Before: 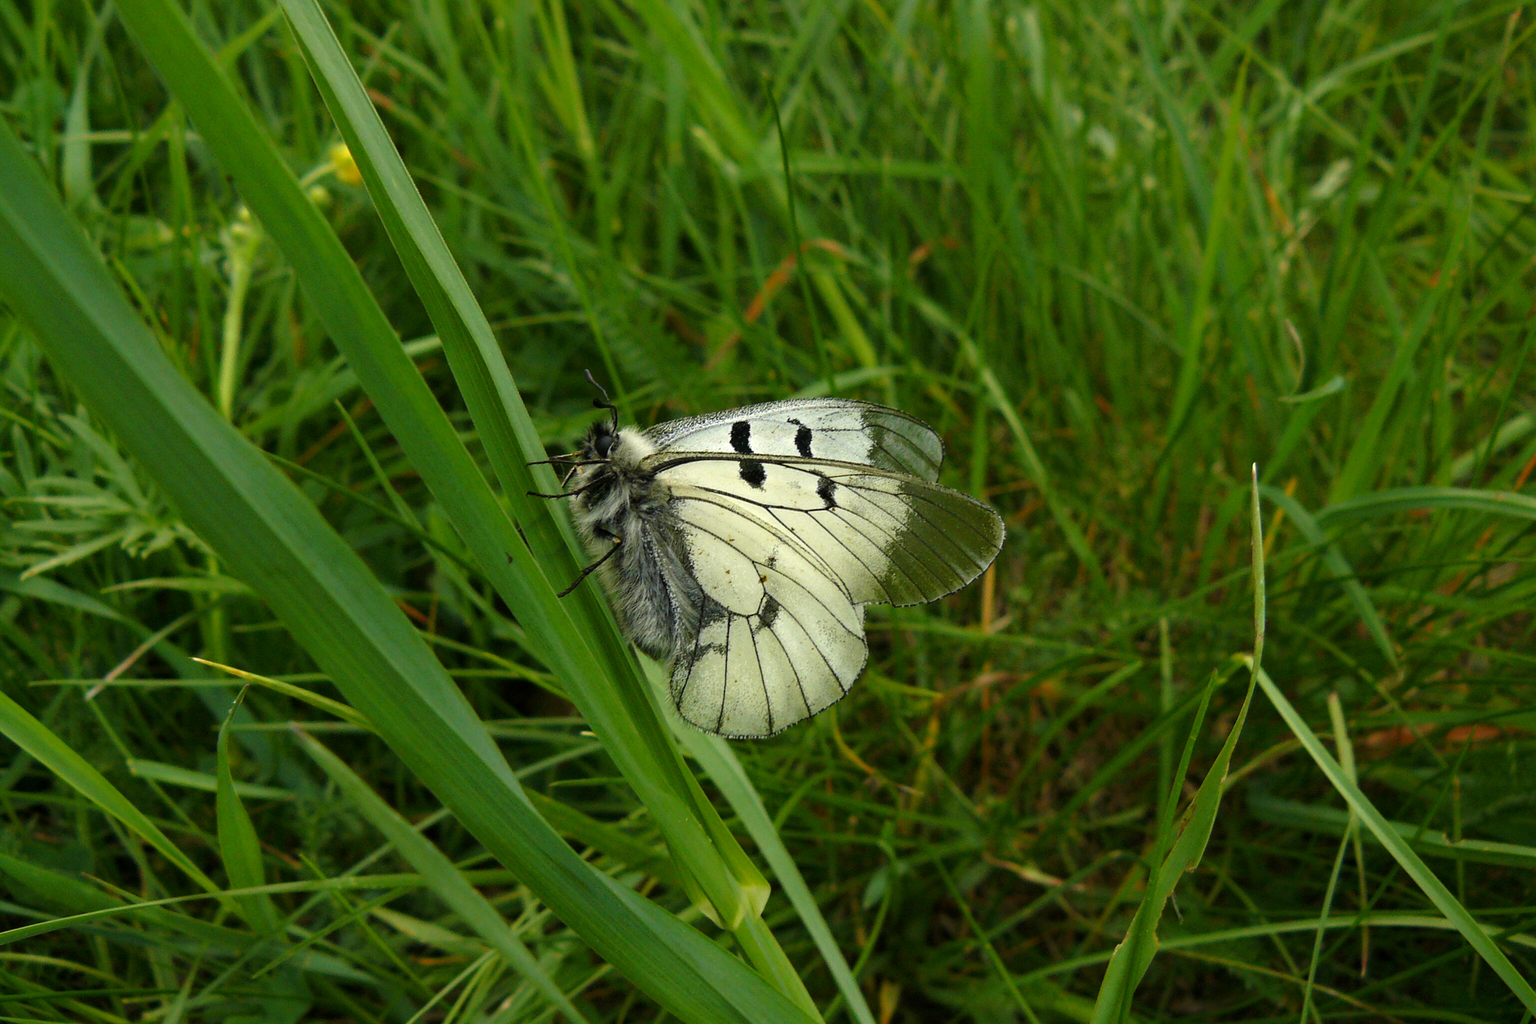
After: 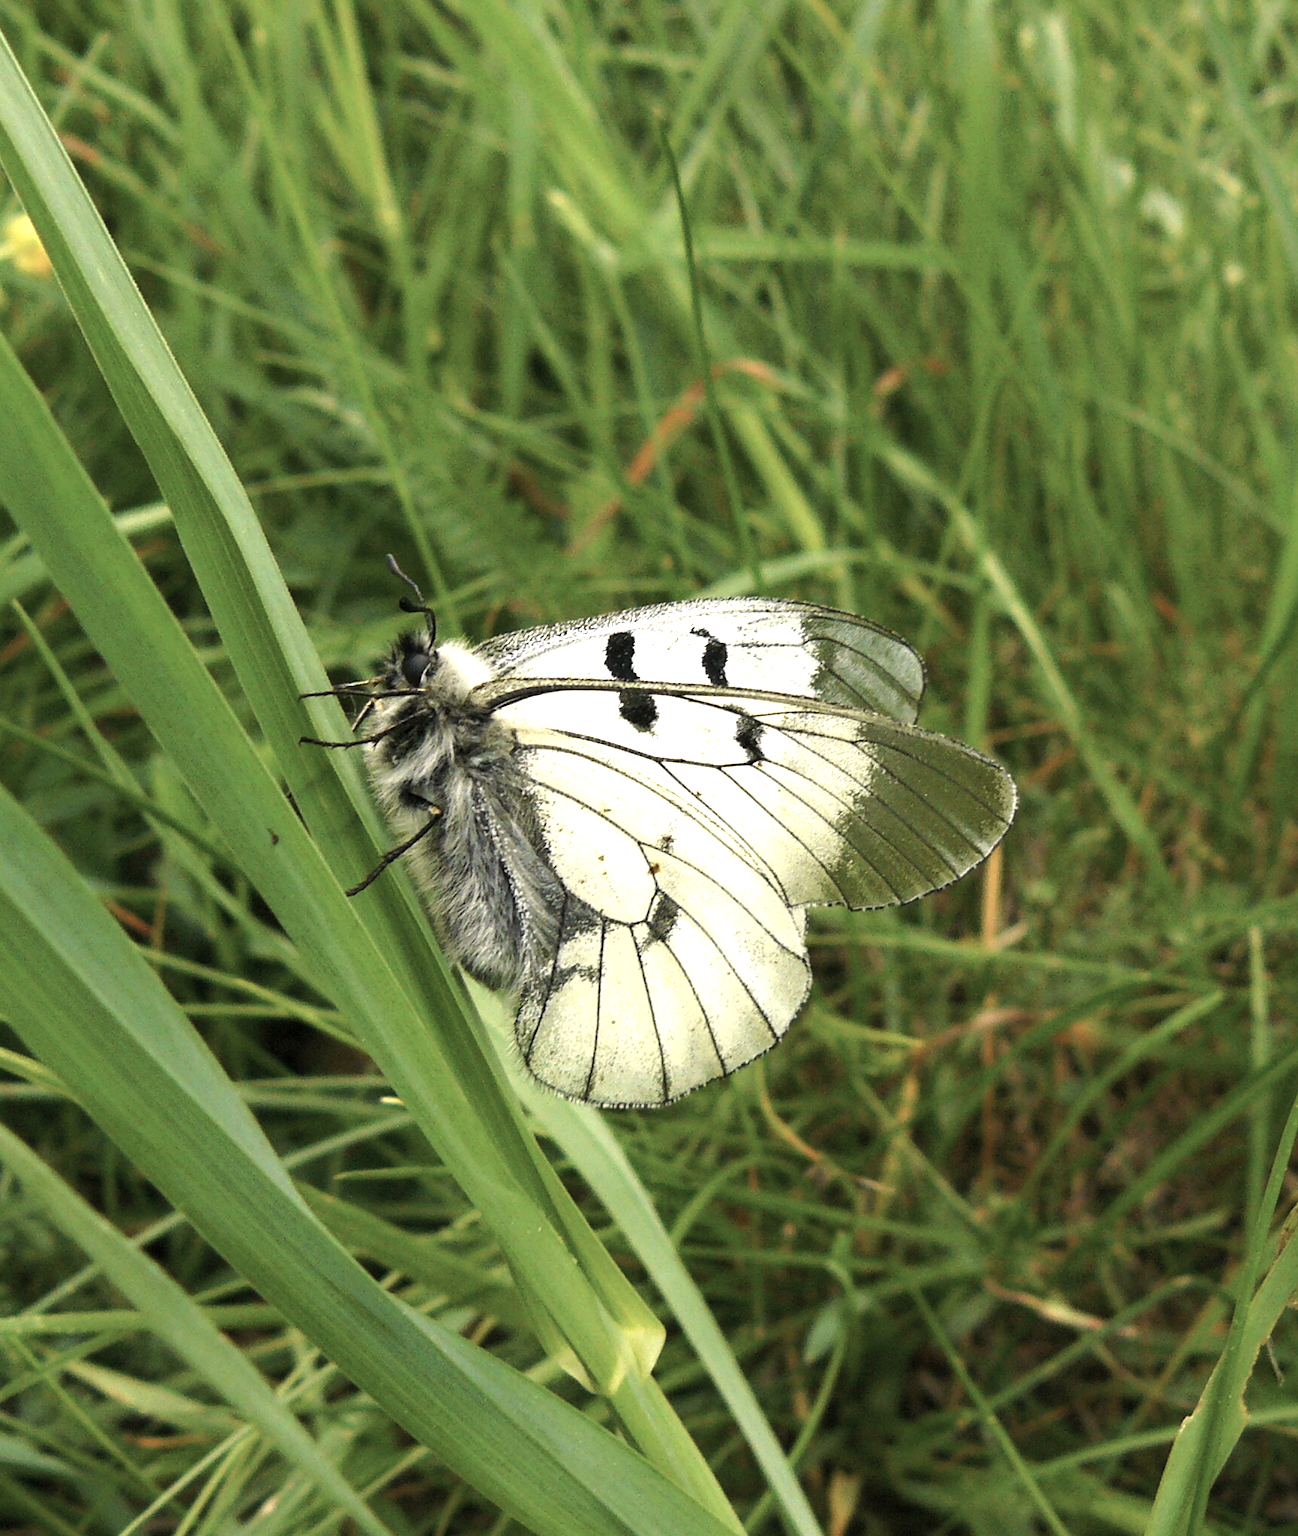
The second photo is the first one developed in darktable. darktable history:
crop: left 21.309%, right 22.328%
levels: black 8.54%
color correction: highlights a* 5.5, highlights b* 5.18, saturation 0.641
exposure: black level correction 0, exposure 1.122 EV, compensate highlight preservation false
